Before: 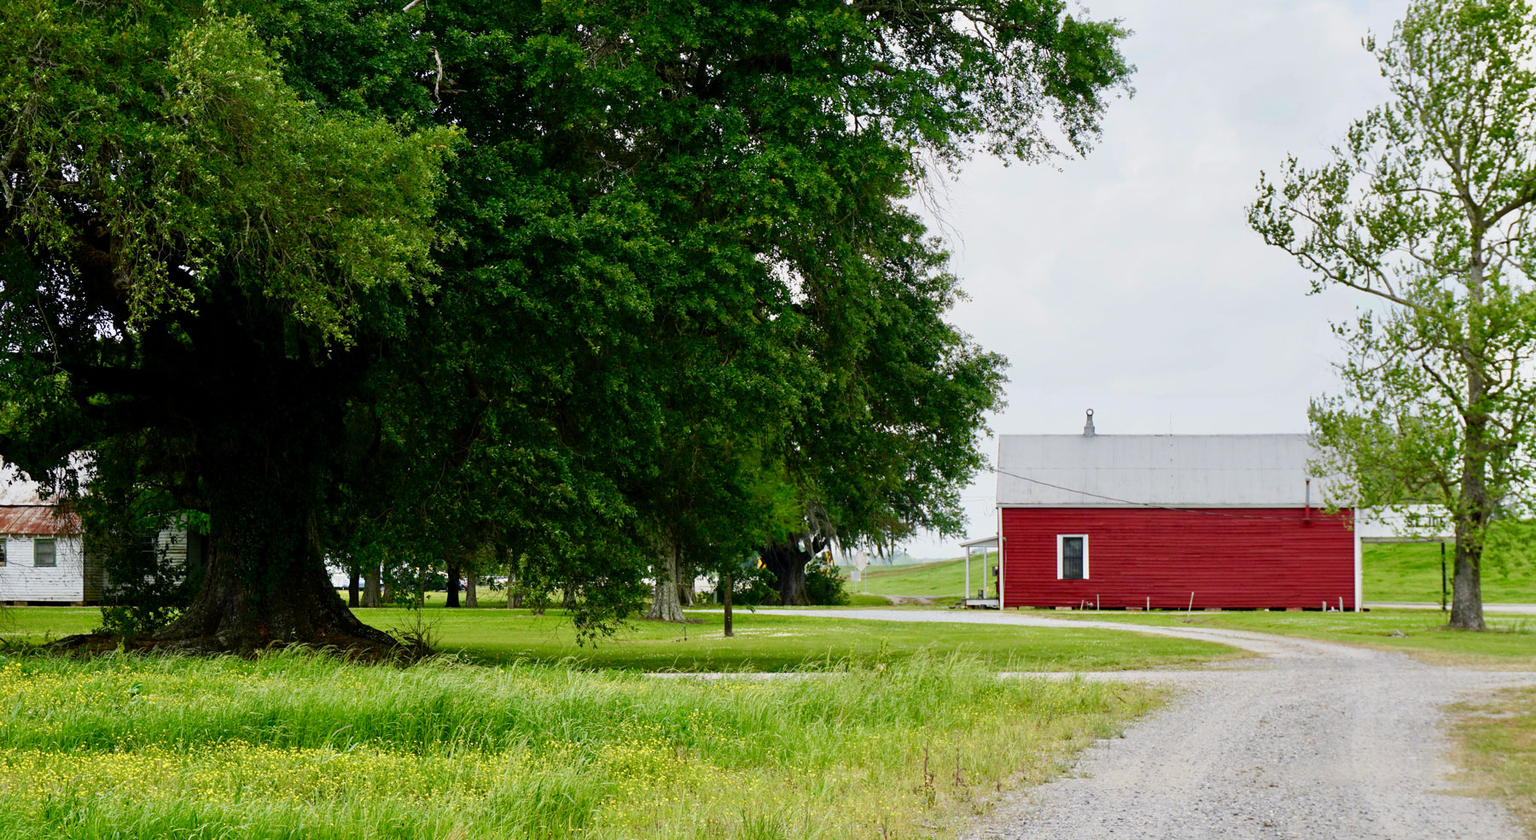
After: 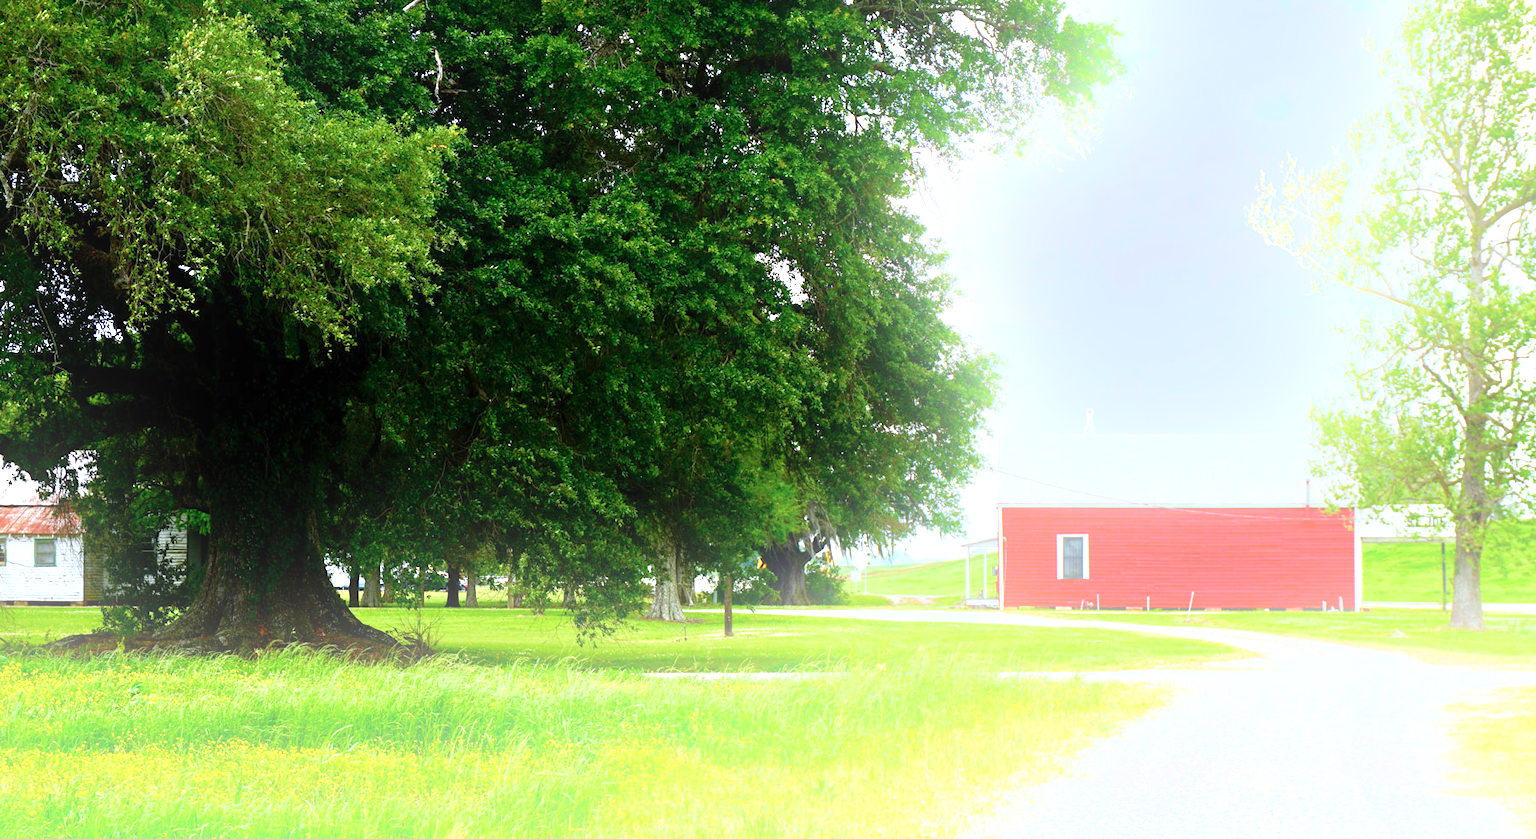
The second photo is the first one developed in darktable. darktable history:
color correction: highlights a* -0.772, highlights b* -8.92
exposure: exposure 1 EV, compensate highlight preservation false
bloom: on, module defaults
